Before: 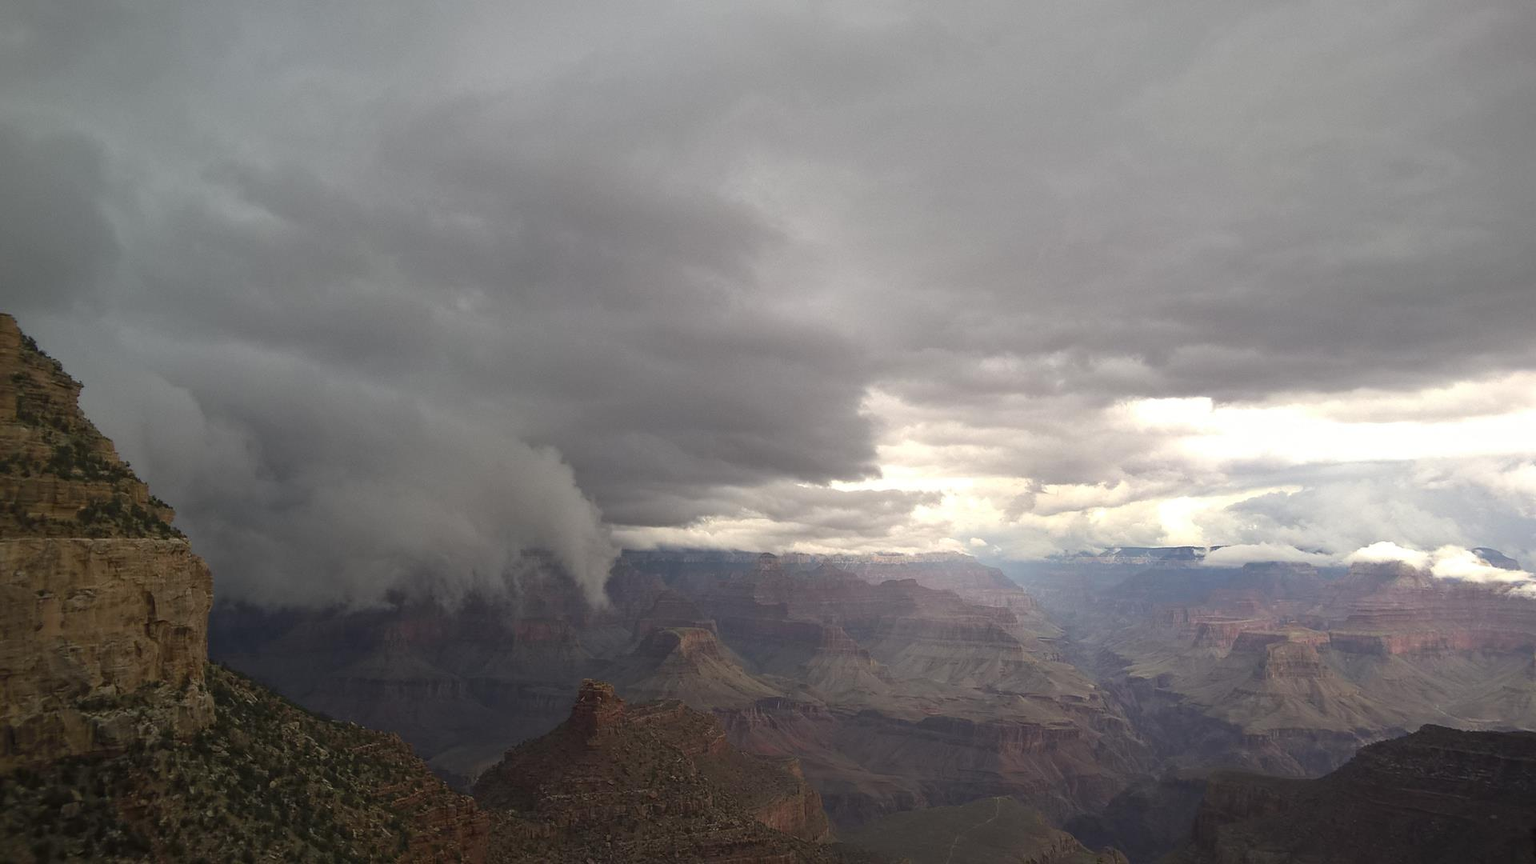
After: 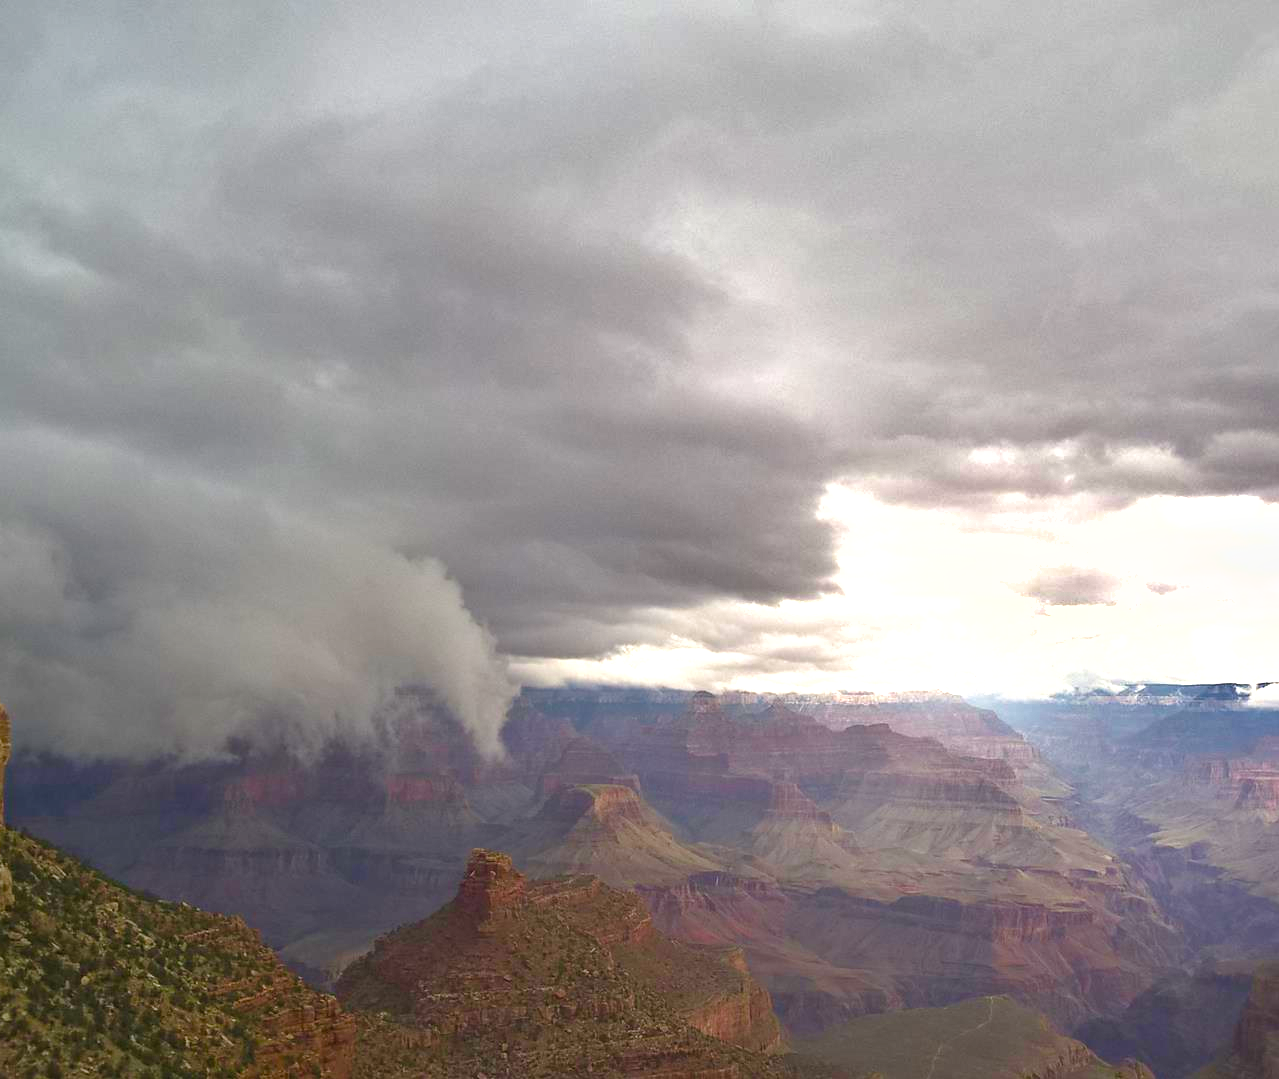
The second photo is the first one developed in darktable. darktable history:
shadows and highlights: shadows 43.49, white point adjustment -1.64, soften with gaussian
exposure: black level correction 0, exposure 1 EV, compensate highlight preservation false
color balance rgb: linear chroma grading › global chroma 15.564%, perceptual saturation grading › global saturation 20%, perceptual saturation grading › highlights -49.805%, perceptual saturation grading › shadows 23.928%, global vibrance 20%
velvia: on, module defaults
crop and rotate: left 13.352%, right 20.022%
